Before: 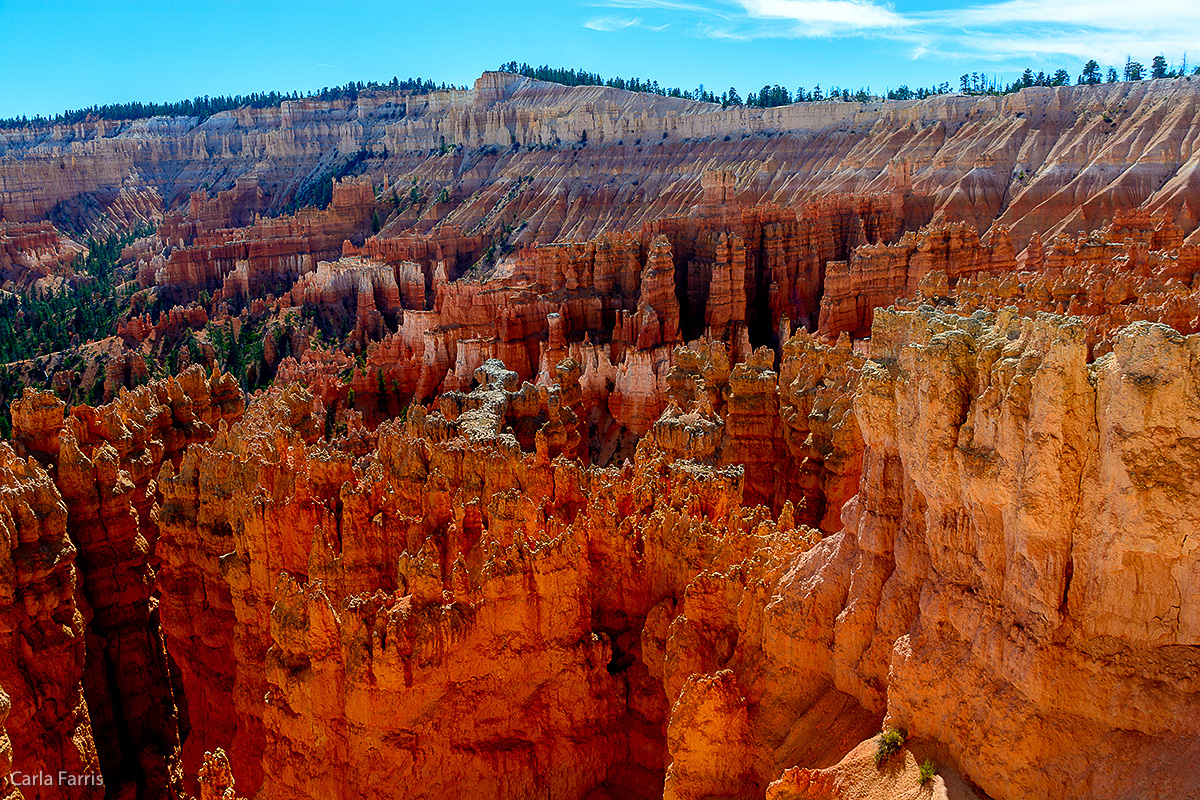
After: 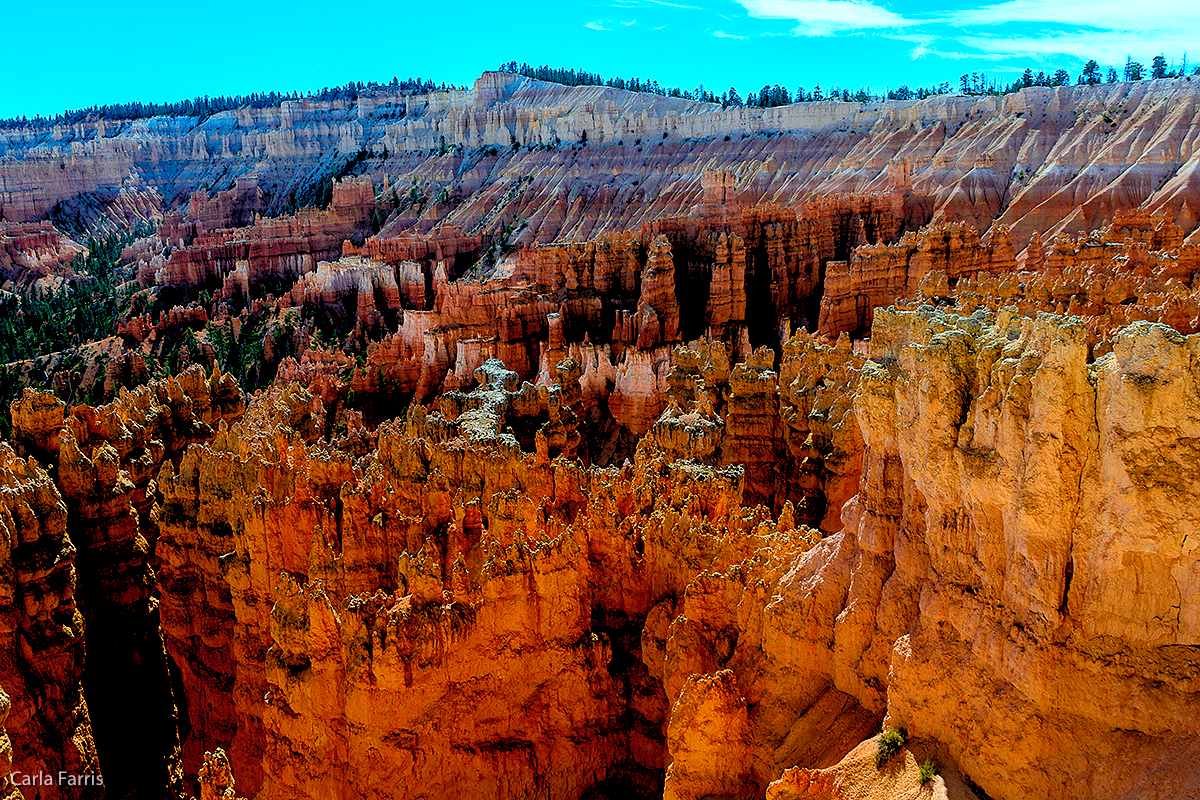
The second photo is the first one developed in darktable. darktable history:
color balance rgb: shadows lift › chroma 2%, shadows lift › hue 217.2°, power › hue 60°, highlights gain › chroma 1%, highlights gain › hue 69.6°, global offset › luminance -0.5%, perceptual saturation grading › global saturation 15%, global vibrance 15%
rgb levels: levels [[0.013, 0.434, 0.89], [0, 0.5, 1], [0, 0.5, 1]]
color correction: highlights a* -11.71, highlights b* -15.58
